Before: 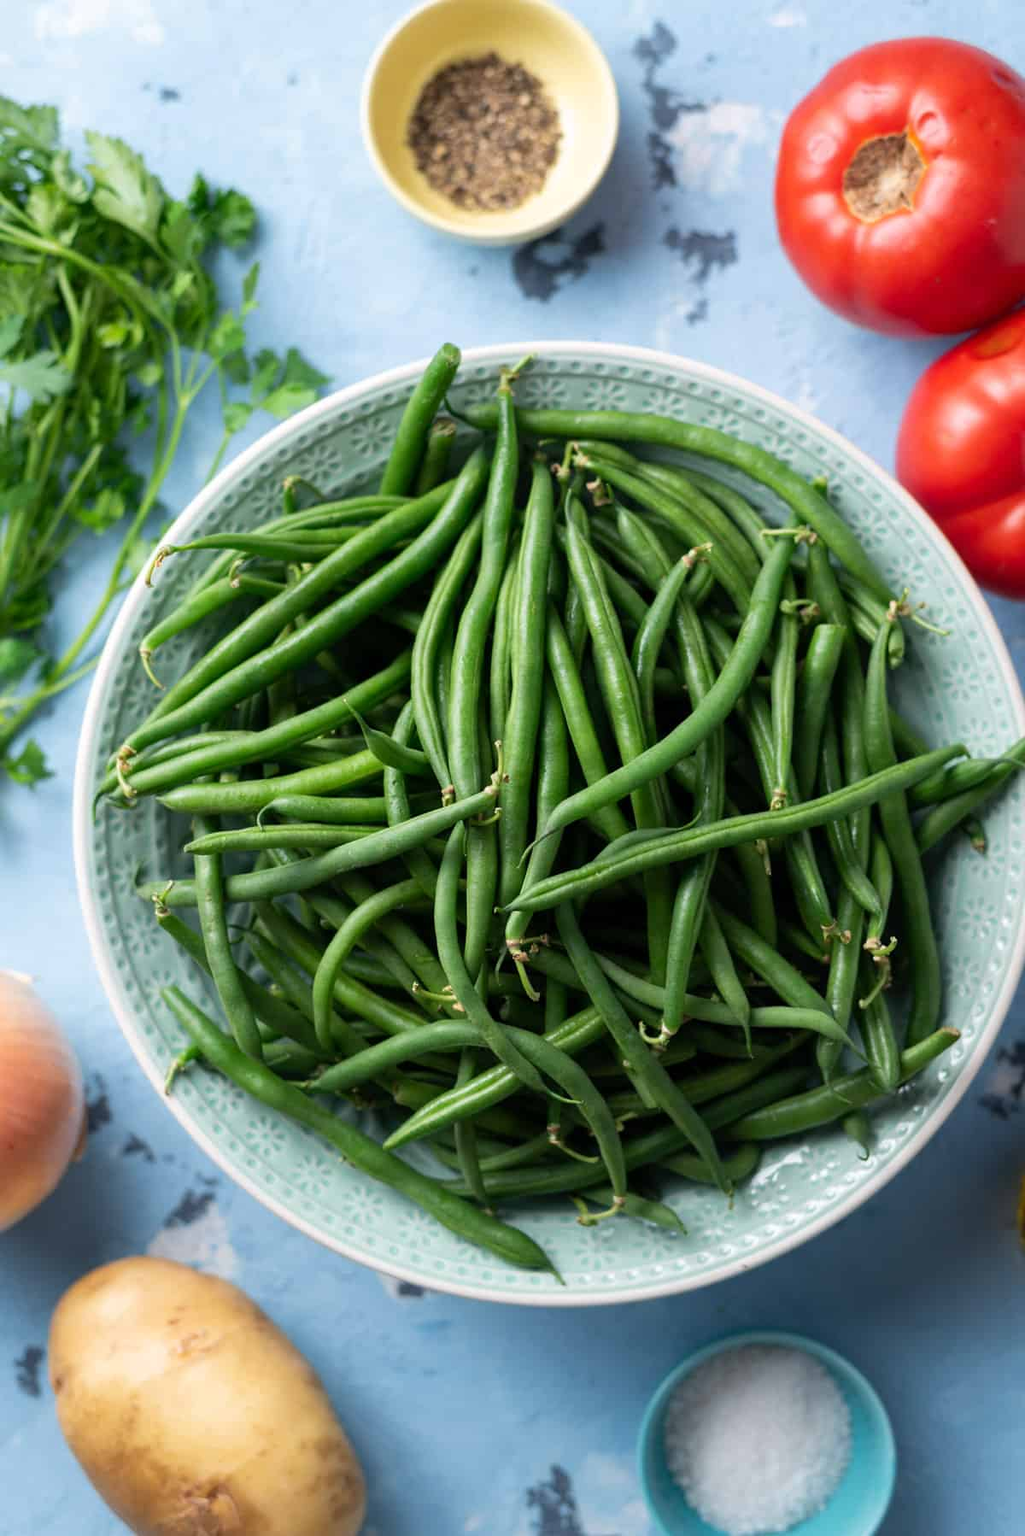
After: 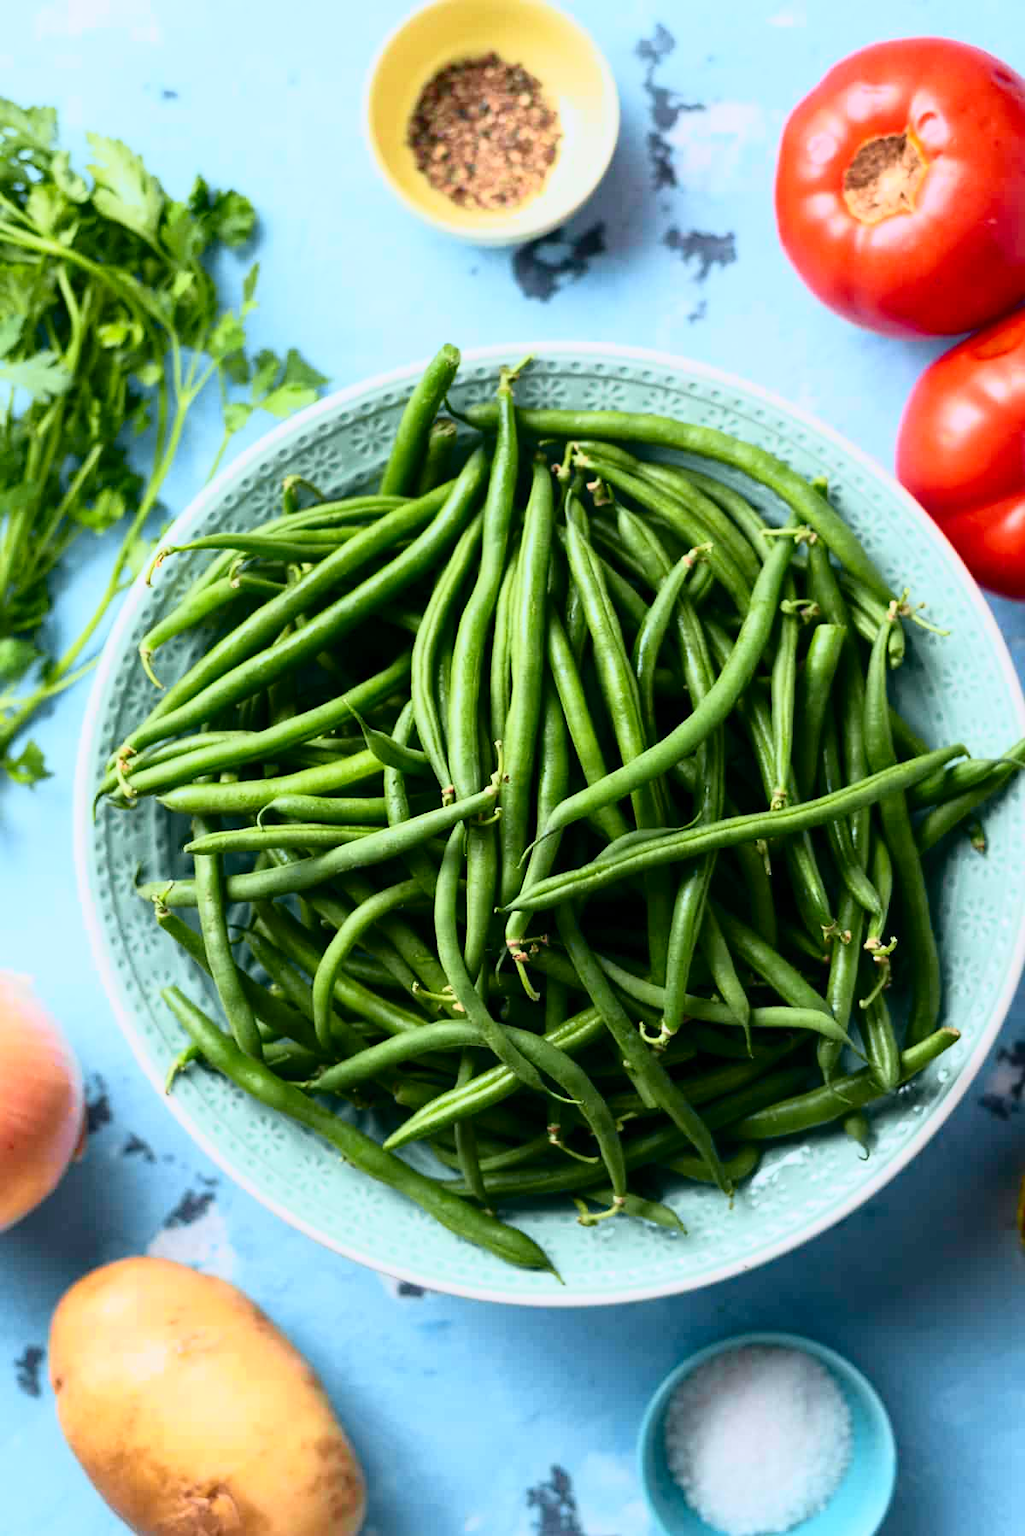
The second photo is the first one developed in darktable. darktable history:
tone curve: curves: ch0 [(0, 0) (0.046, 0.031) (0.163, 0.114) (0.391, 0.432) (0.488, 0.561) (0.695, 0.839) (0.785, 0.904) (1, 0.965)]; ch1 [(0, 0) (0.248, 0.252) (0.427, 0.412) (0.482, 0.462) (0.499, 0.497) (0.518, 0.52) (0.535, 0.577) (0.585, 0.623) (0.679, 0.743) (0.788, 0.809) (1, 1)]; ch2 [(0, 0) (0.313, 0.262) (0.427, 0.417) (0.473, 0.47) (0.503, 0.503) (0.523, 0.515) (0.557, 0.596) (0.598, 0.646) (0.708, 0.771) (1, 1)], color space Lab, independent channels, preserve colors none
white balance: red 0.98, blue 1.034
